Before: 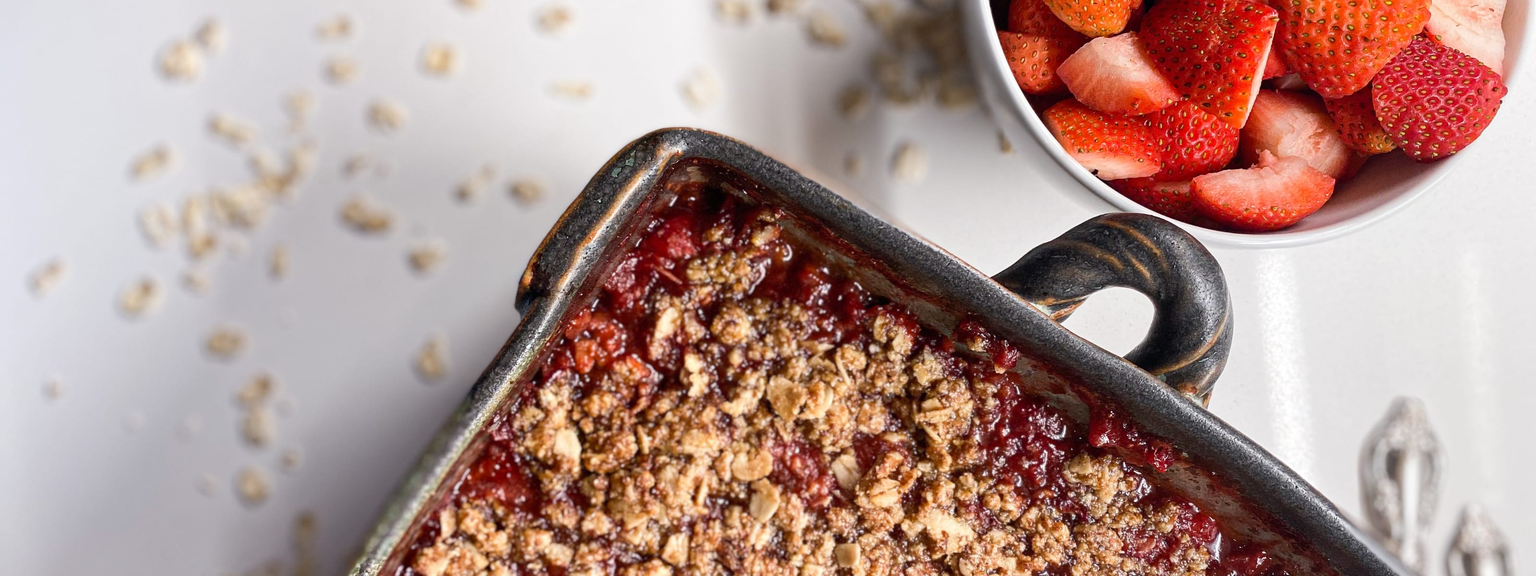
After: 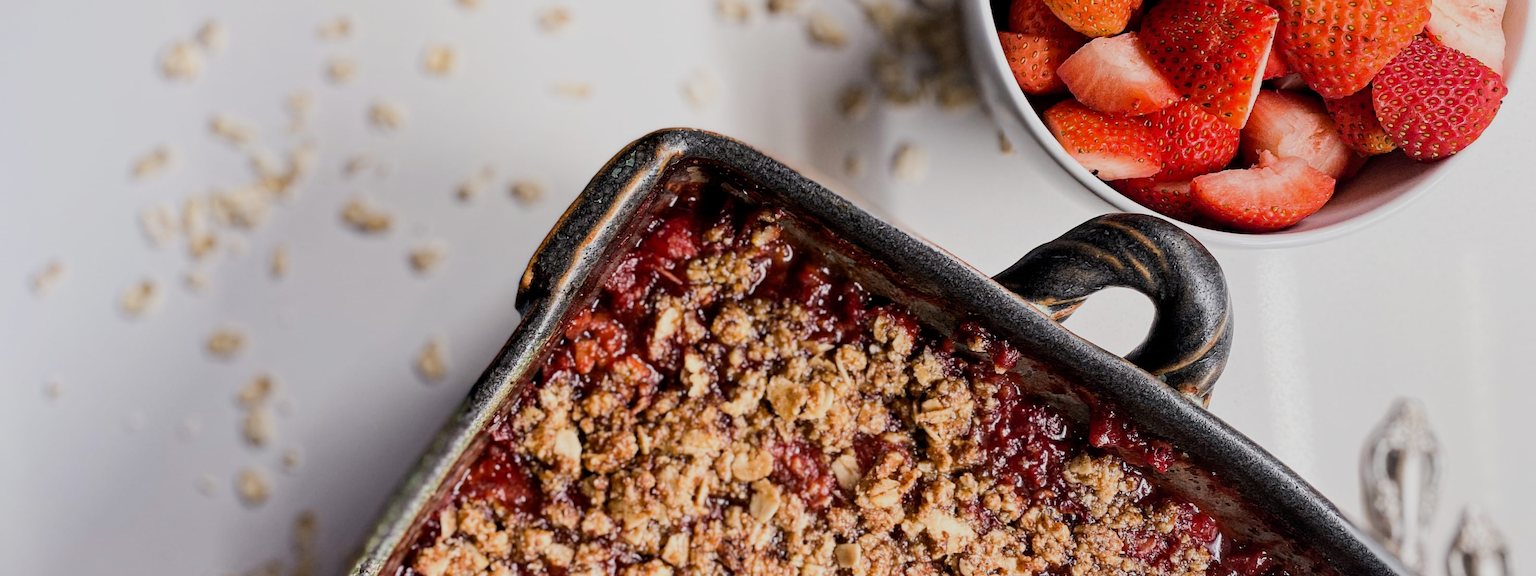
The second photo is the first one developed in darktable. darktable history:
haze removal: compatibility mode true, adaptive false
filmic rgb: middle gray luminance 28.82%, black relative exposure -10.38 EV, white relative exposure 5.47 EV, target black luminance 0%, hardness 3.95, latitude 2.52%, contrast 1.129, highlights saturation mix 3.88%, shadows ↔ highlights balance 15.29%, iterations of high-quality reconstruction 0
